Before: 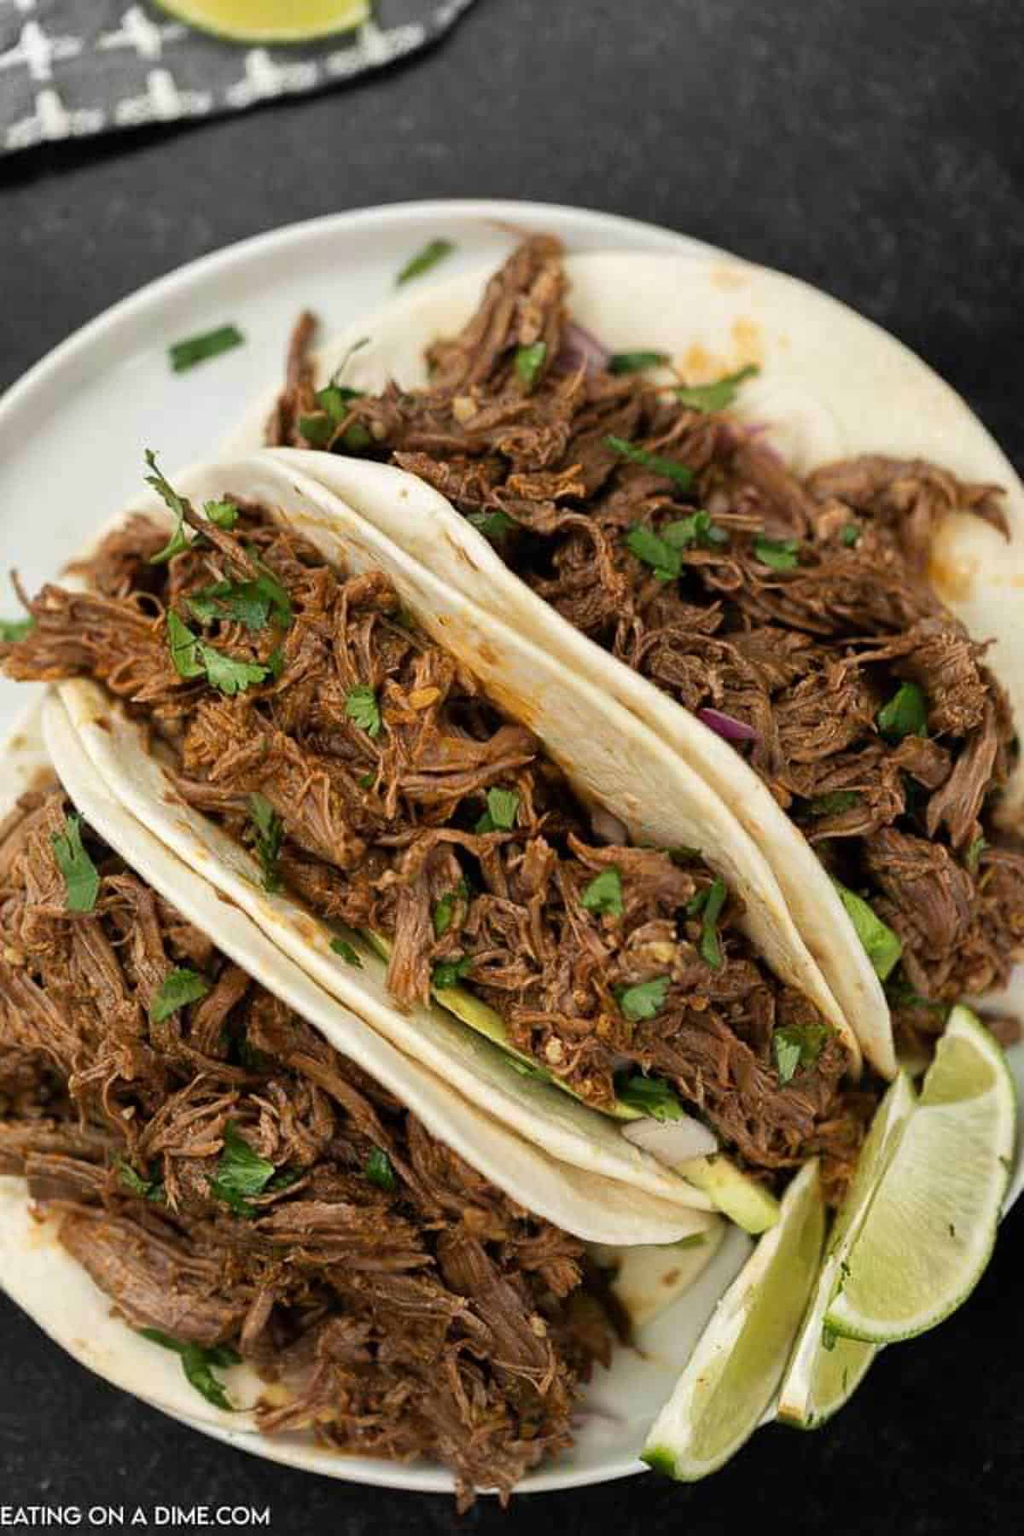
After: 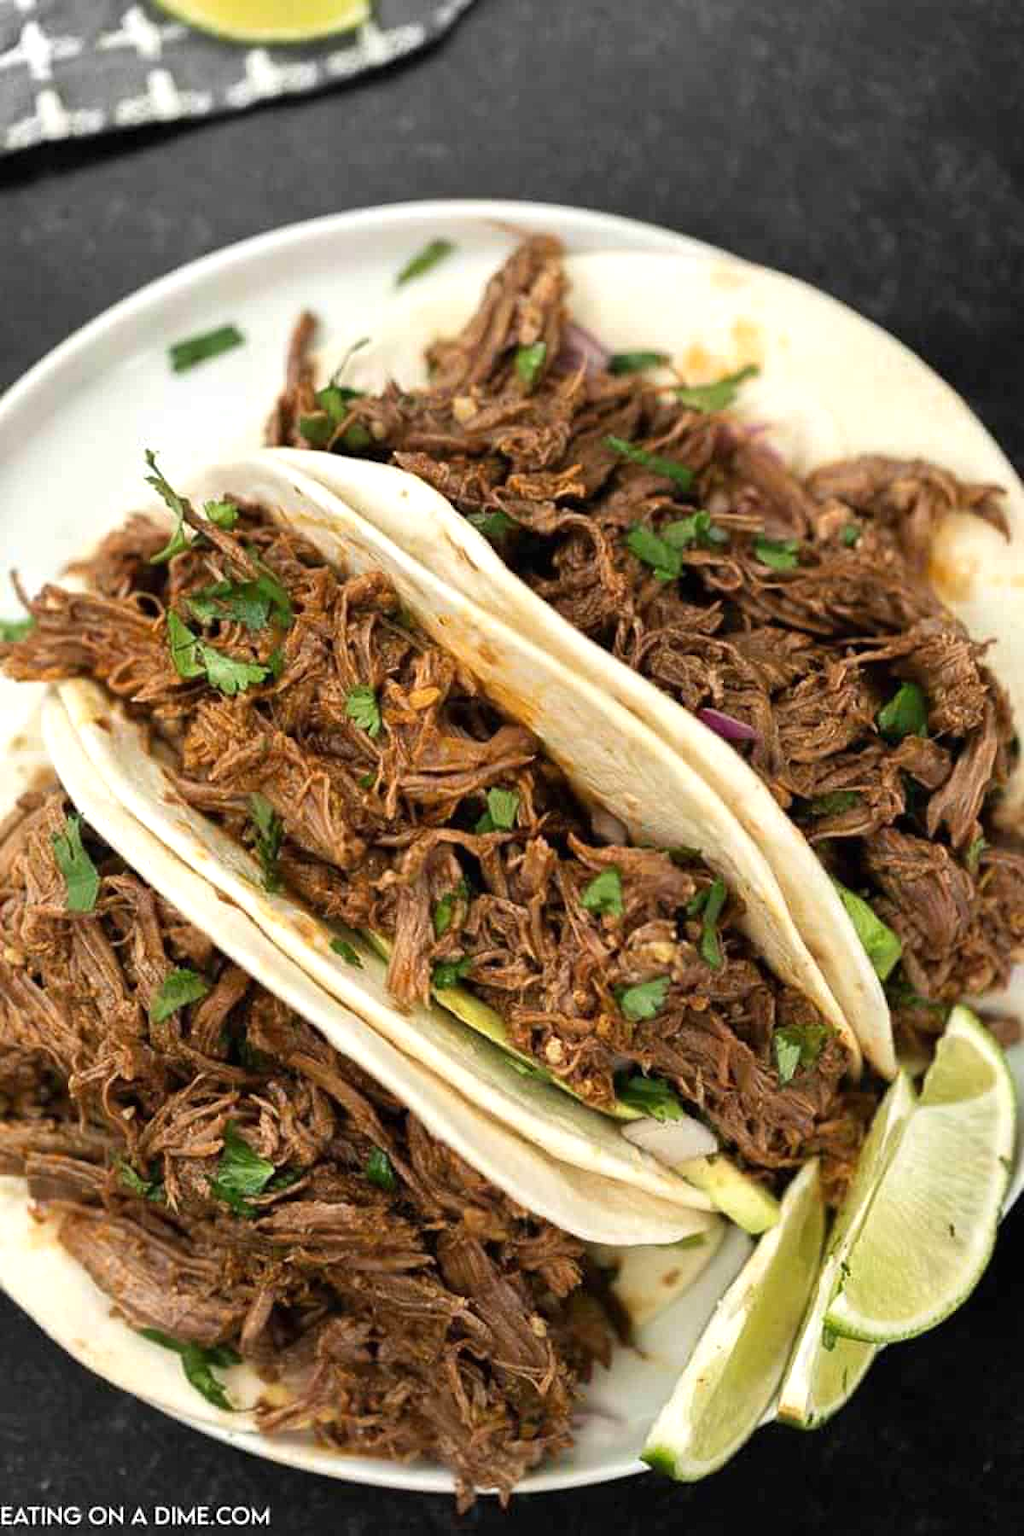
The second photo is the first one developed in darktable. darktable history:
exposure: exposure 0.401 EV, compensate highlight preservation false
